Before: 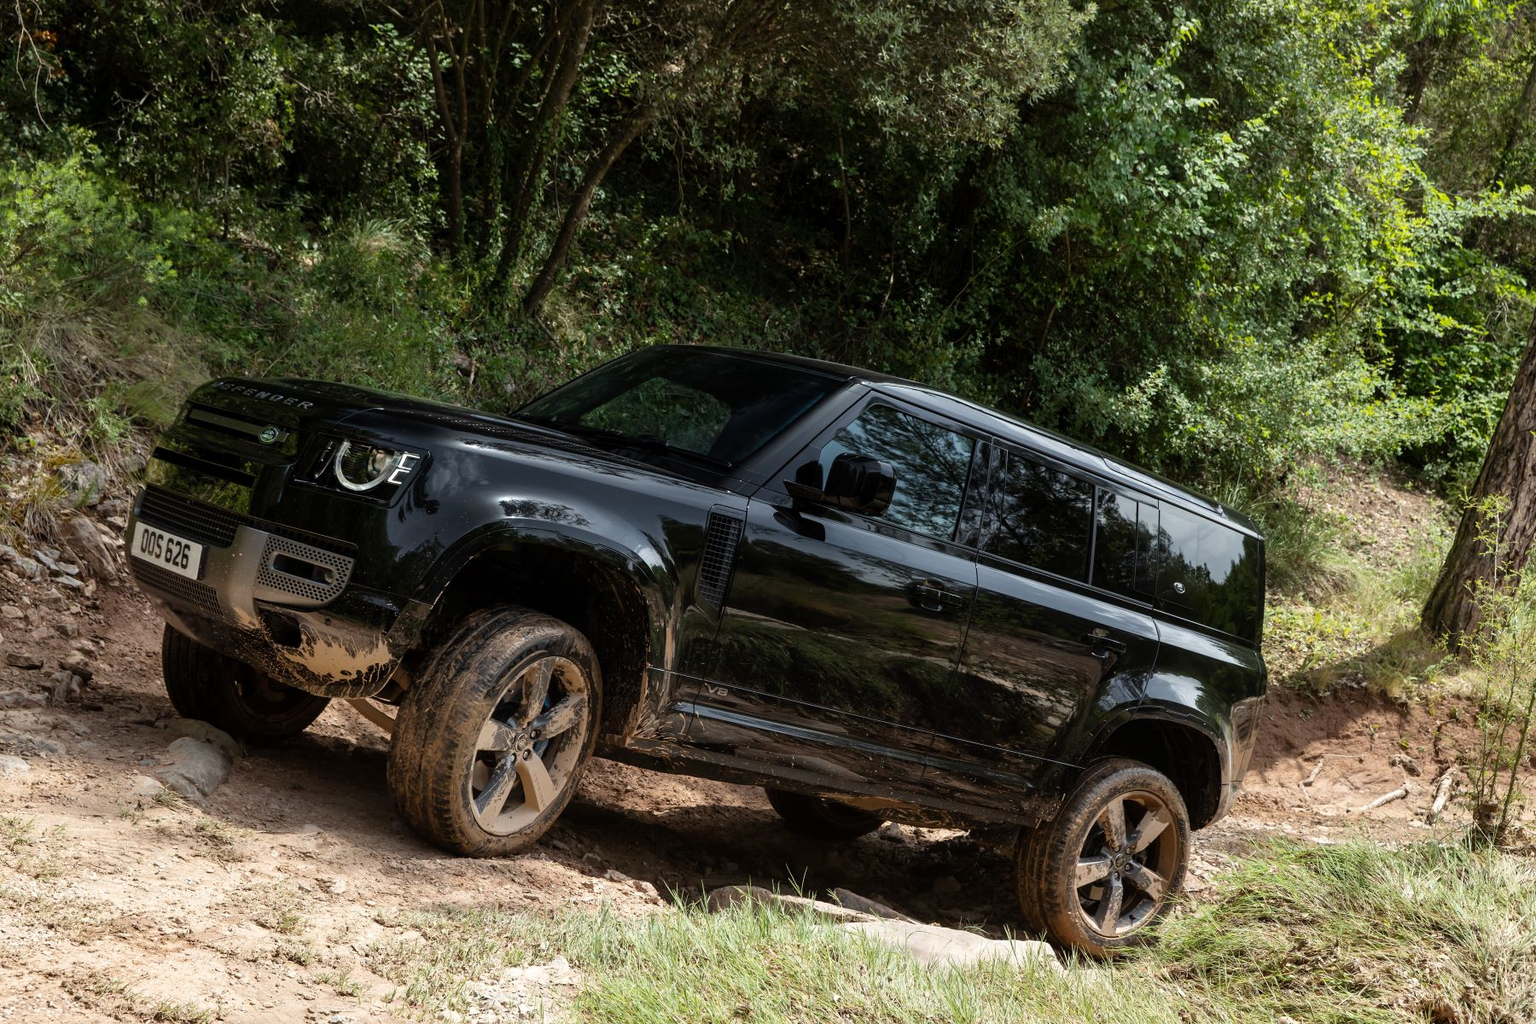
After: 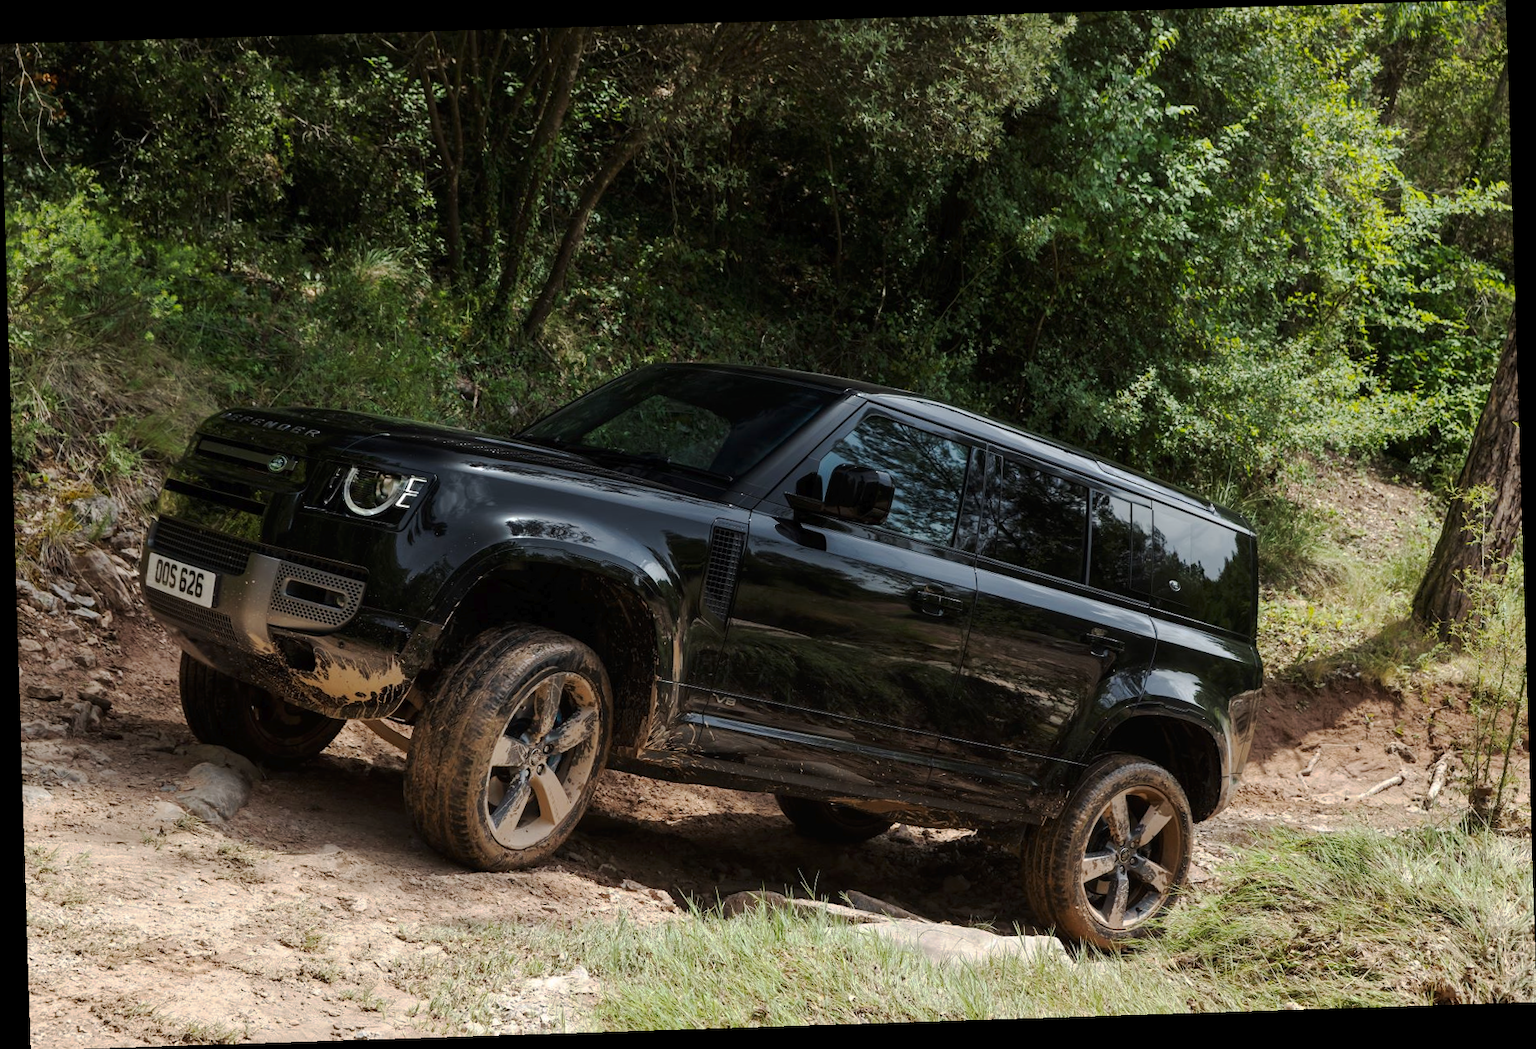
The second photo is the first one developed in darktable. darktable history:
rotate and perspective: rotation -1.77°, lens shift (horizontal) 0.004, automatic cropping off
white balance: emerald 1
tone curve: curves: ch0 [(0, 0) (0.003, 0.01) (0.011, 0.014) (0.025, 0.029) (0.044, 0.051) (0.069, 0.072) (0.1, 0.097) (0.136, 0.123) (0.177, 0.16) (0.224, 0.2) (0.277, 0.248) (0.335, 0.305) (0.399, 0.37) (0.468, 0.454) (0.543, 0.534) (0.623, 0.609) (0.709, 0.681) (0.801, 0.752) (0.898, 0.841) (1, 1)], preserve colors none
